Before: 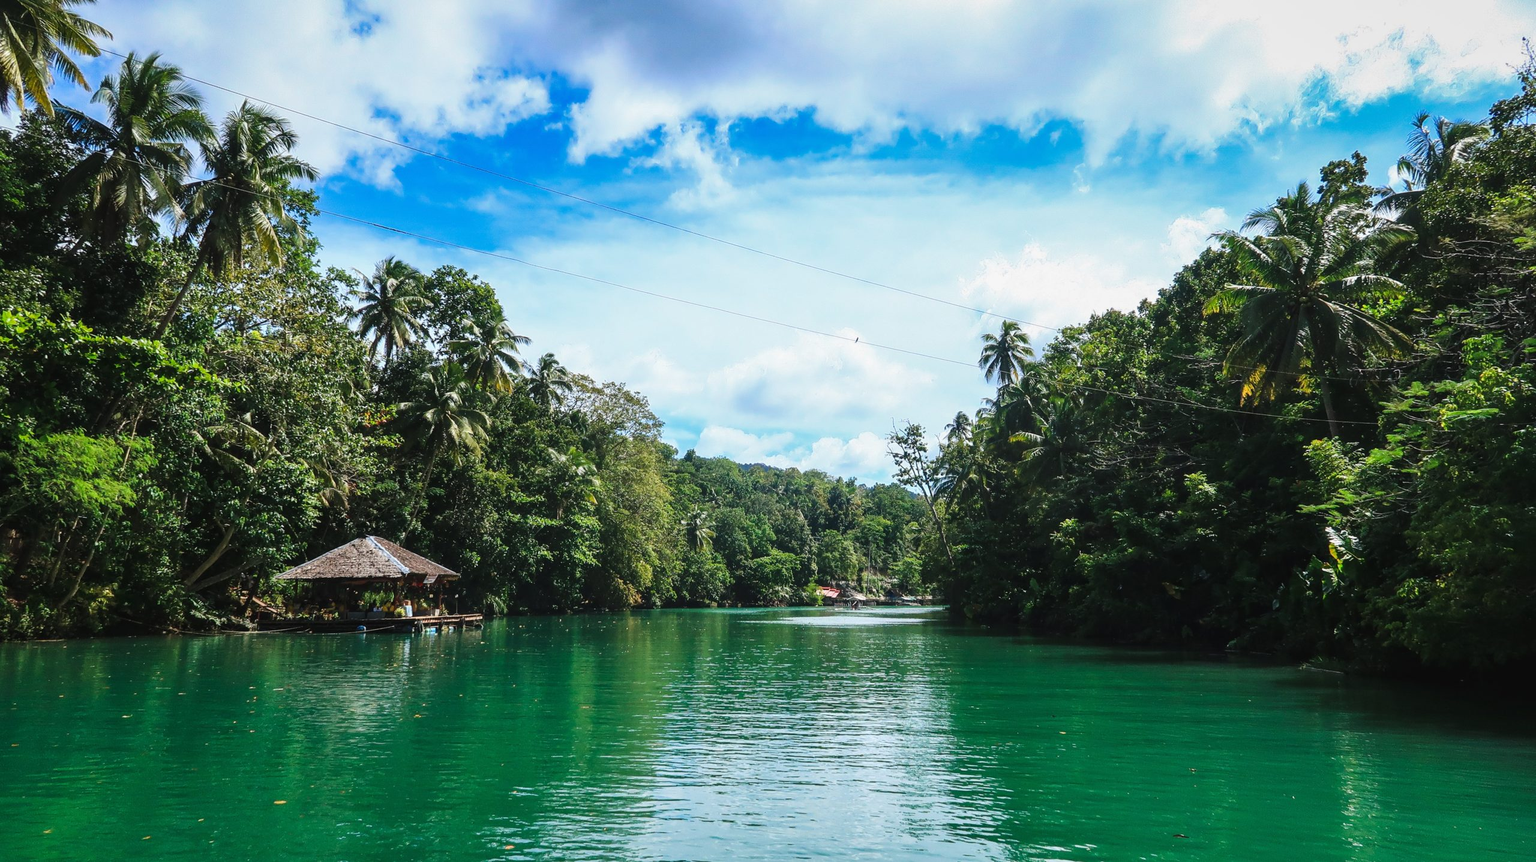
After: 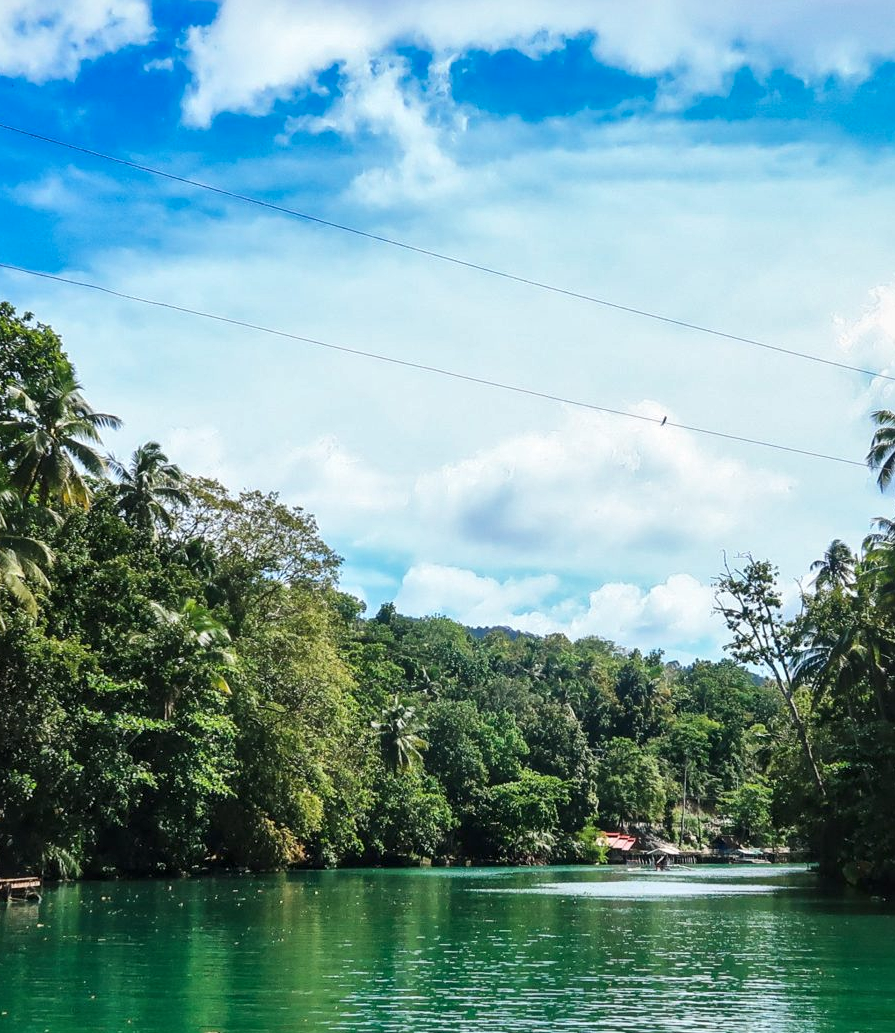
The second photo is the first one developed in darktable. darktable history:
crop and rotate: left 29.864%, top 10.178%, right 35.161%, bottom 17.928%
local contrast: mode bilateral grid, contrast 20, coarseness 51, detail 144%, midtone range 0.2
